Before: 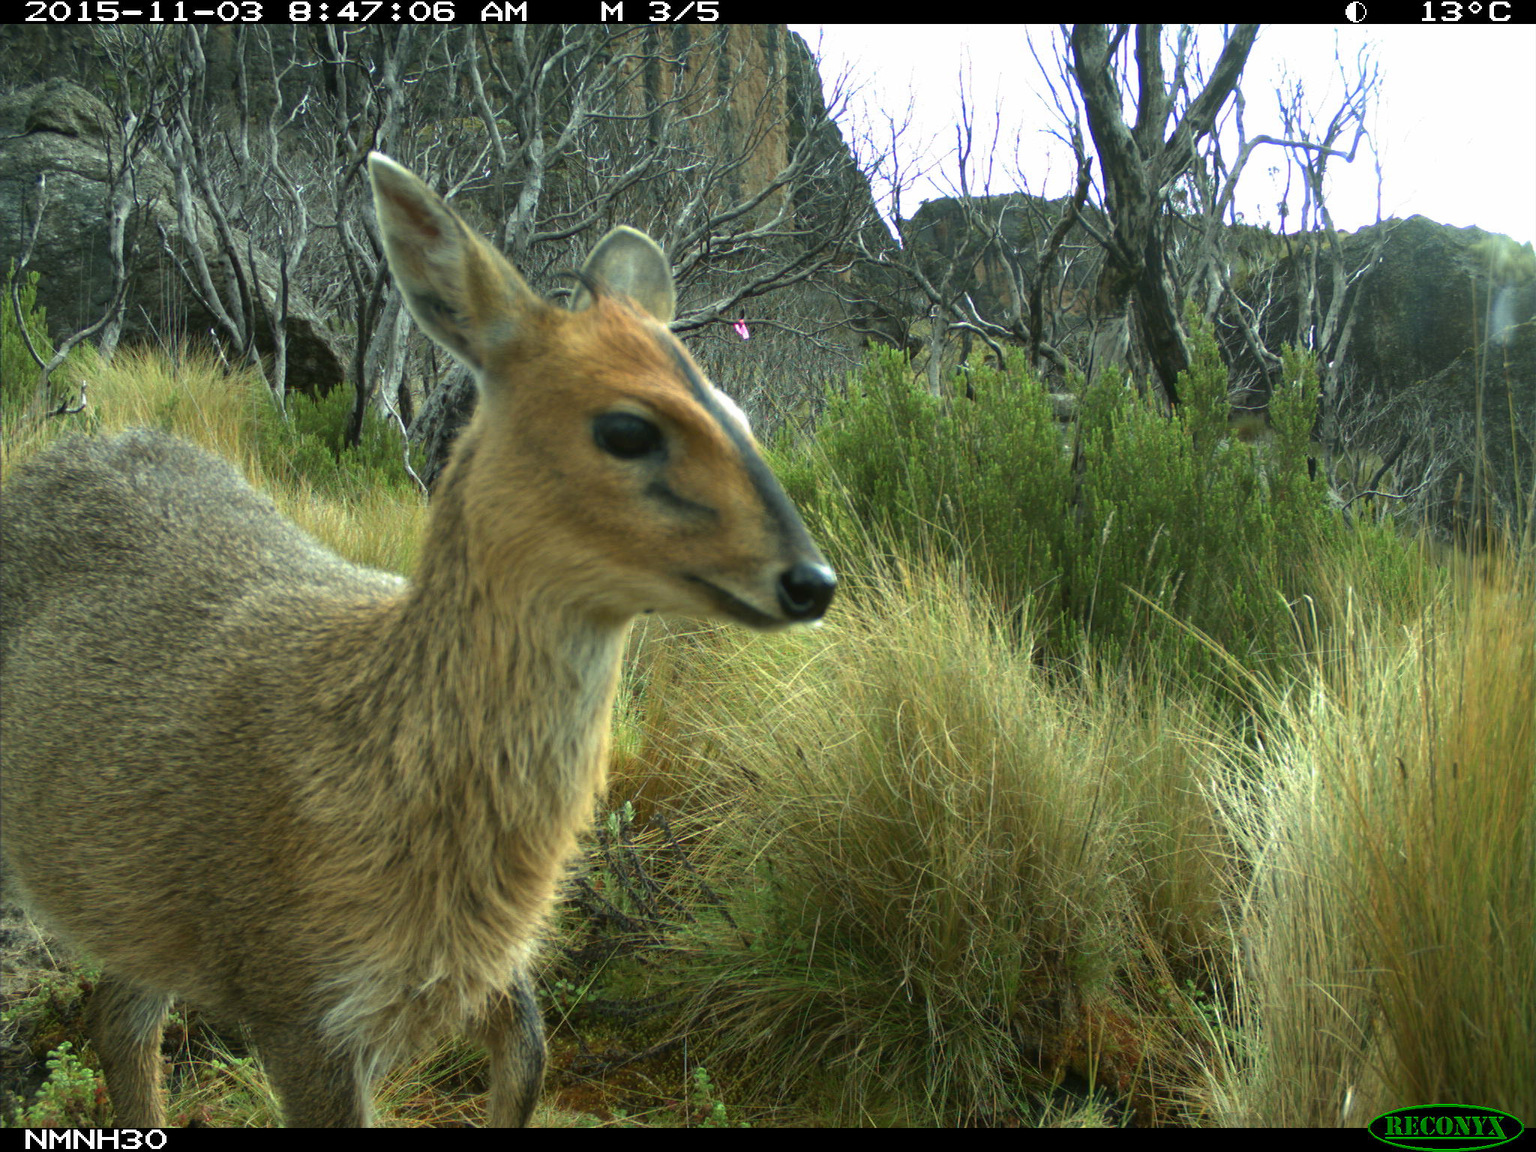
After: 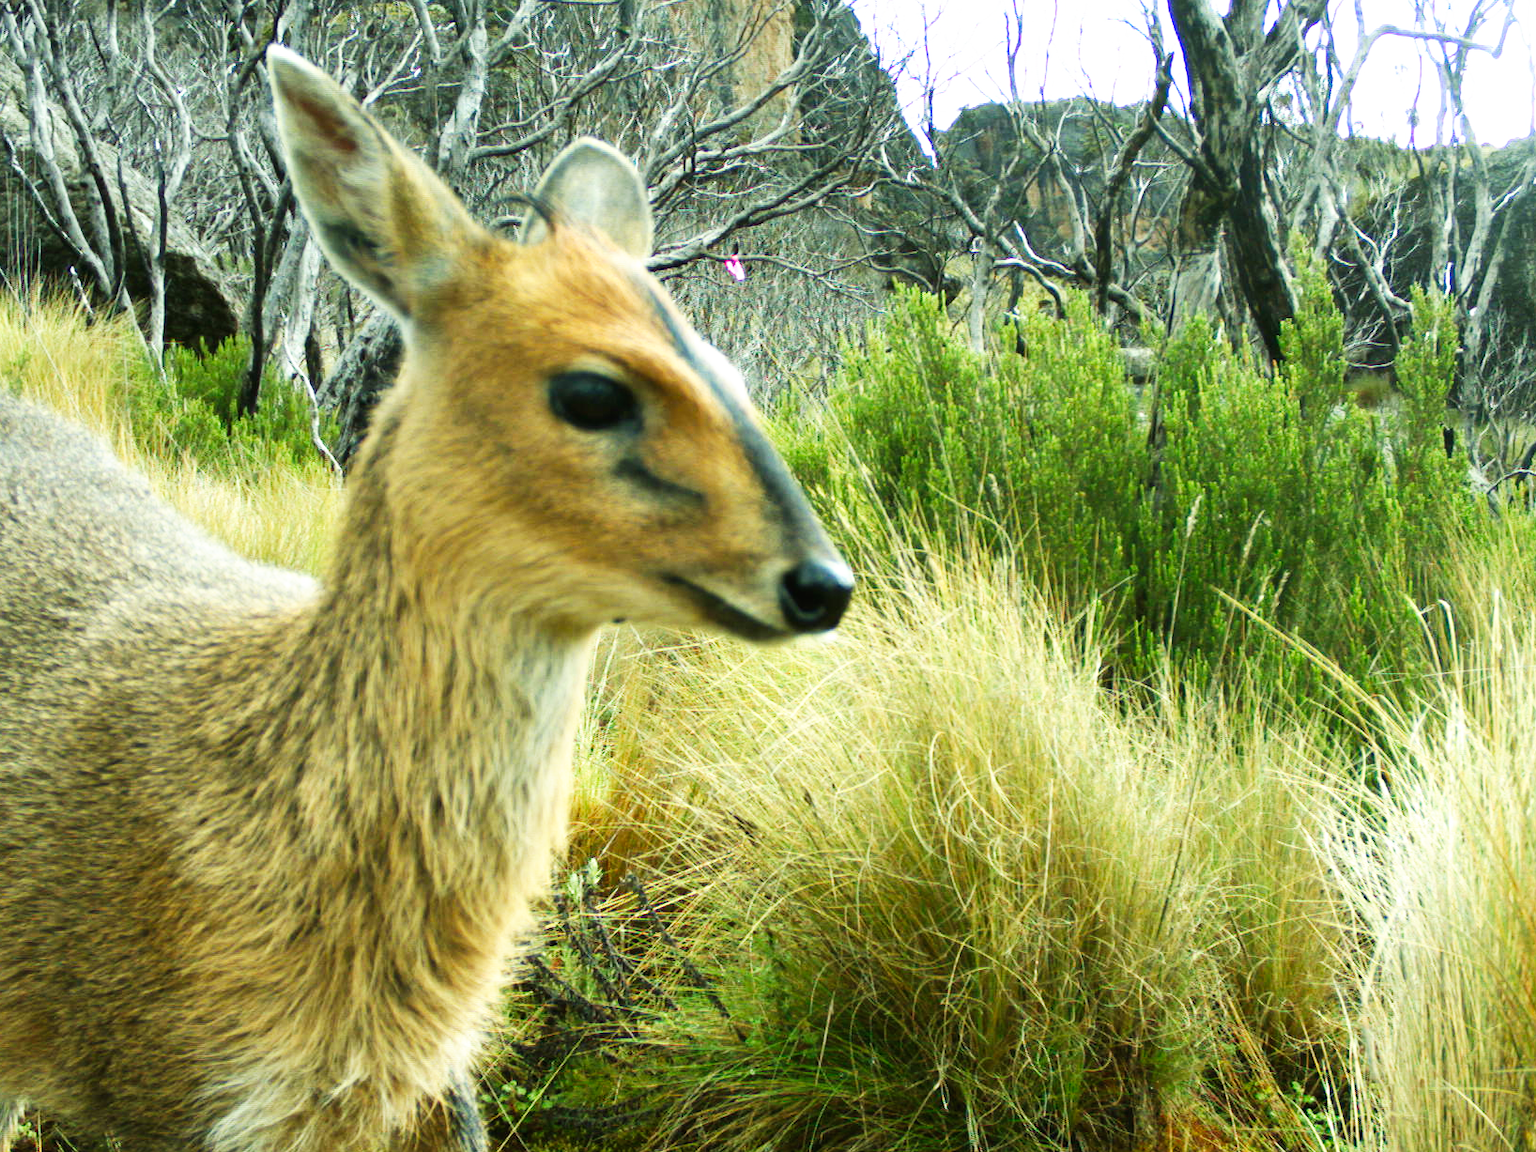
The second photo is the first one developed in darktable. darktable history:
base curve: curves: ch0 [(0, 0) (0.007, 0.004) (0.027, 0.03) (0.046, 0.07) (0.207, 0.54) (0.442, 0.872) (0.673, 0.972) (1, 1)], preserve colors none
crop and rotate: left 10.071%, top 10.071%, right 10.02%, bottom 10.02%
